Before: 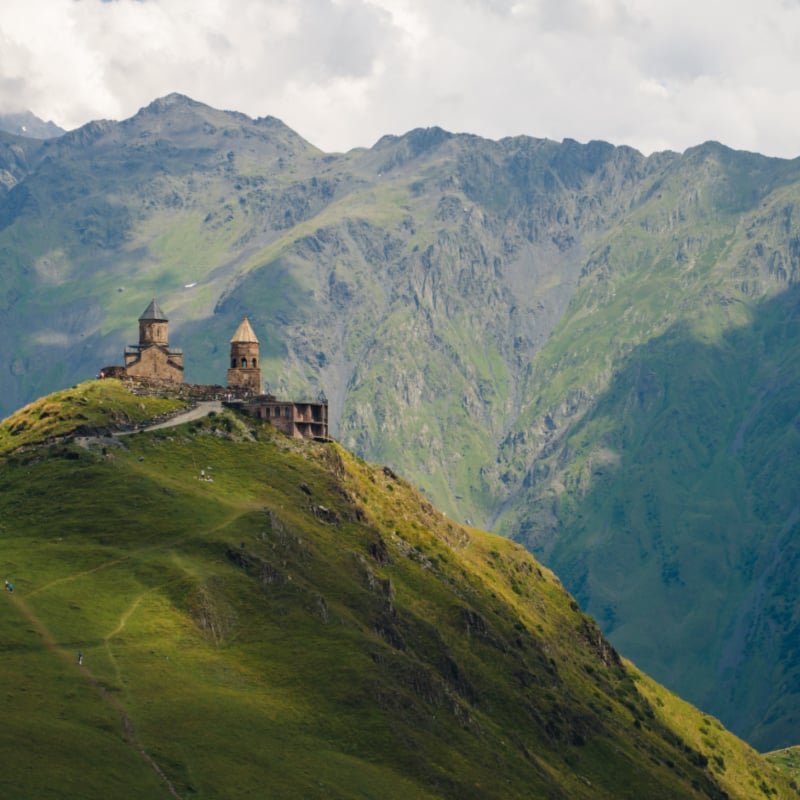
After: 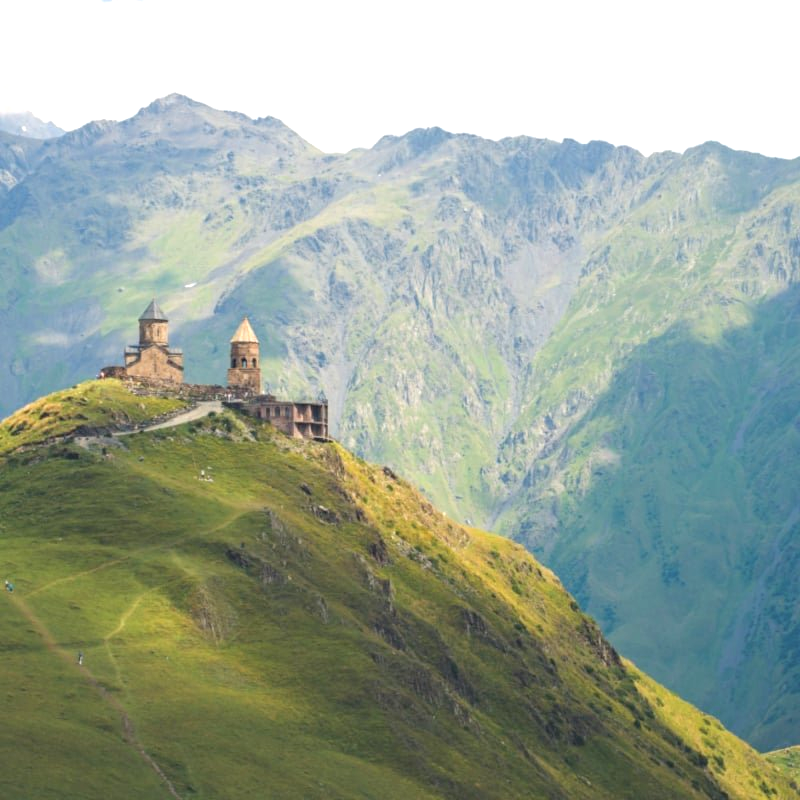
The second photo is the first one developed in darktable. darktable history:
contrast brightness saturation: contrast -0.15, brightness 0.05, saturation -0.12
exposure: black level correction 0.001, exposure 1.116 EV, compensate highlight preservation false
